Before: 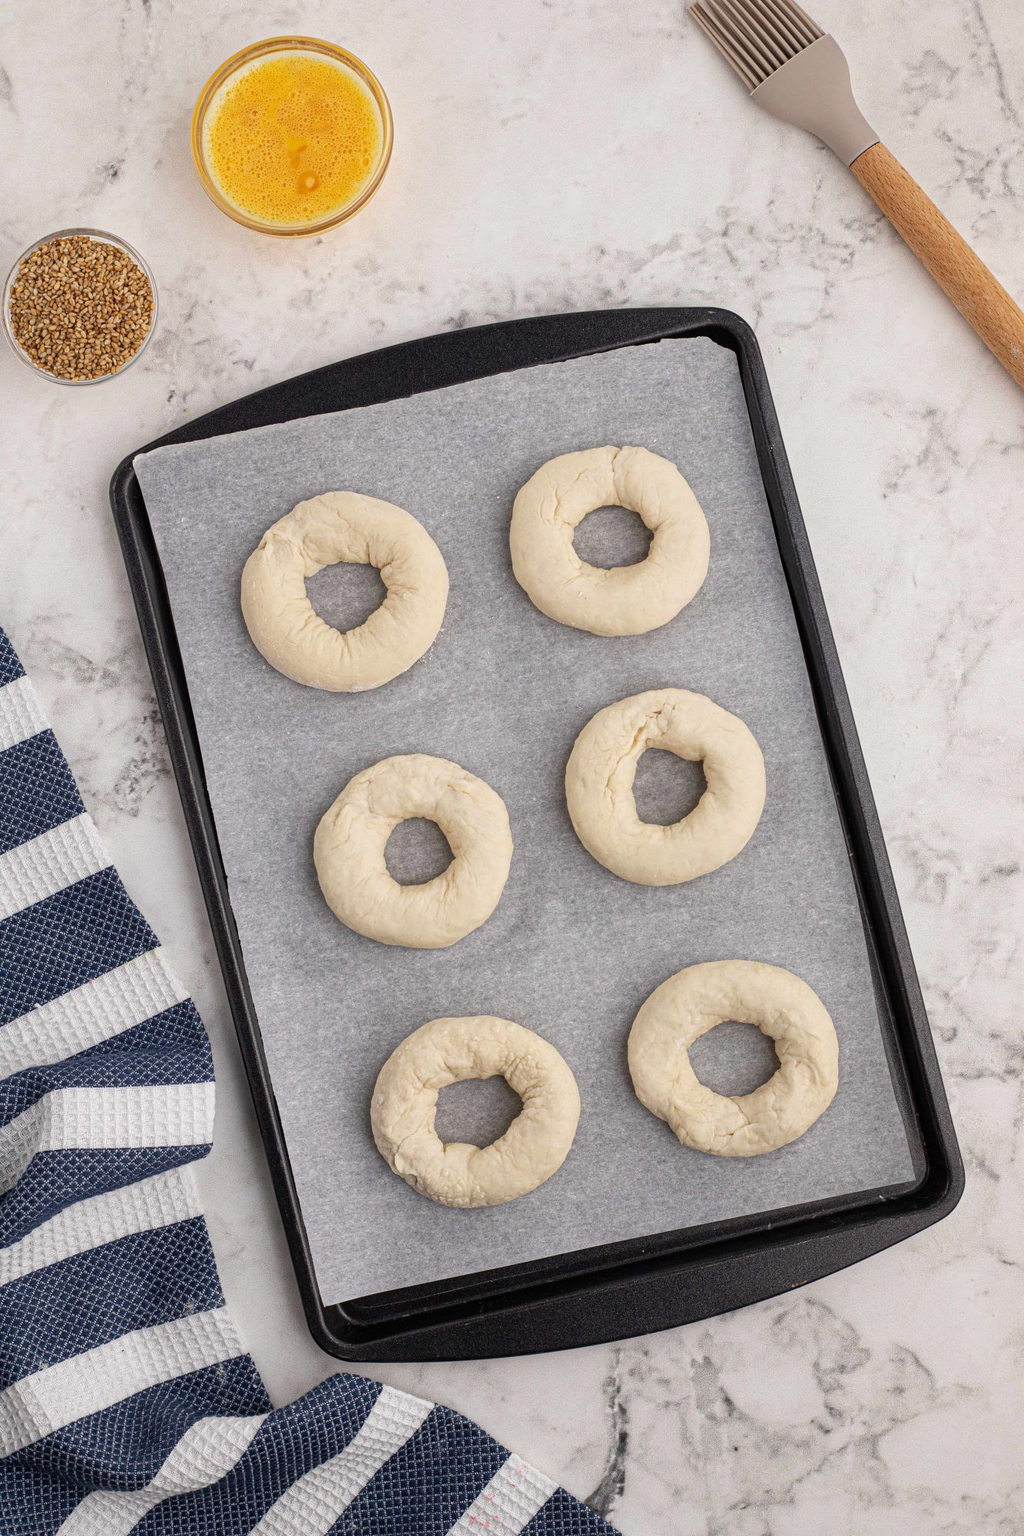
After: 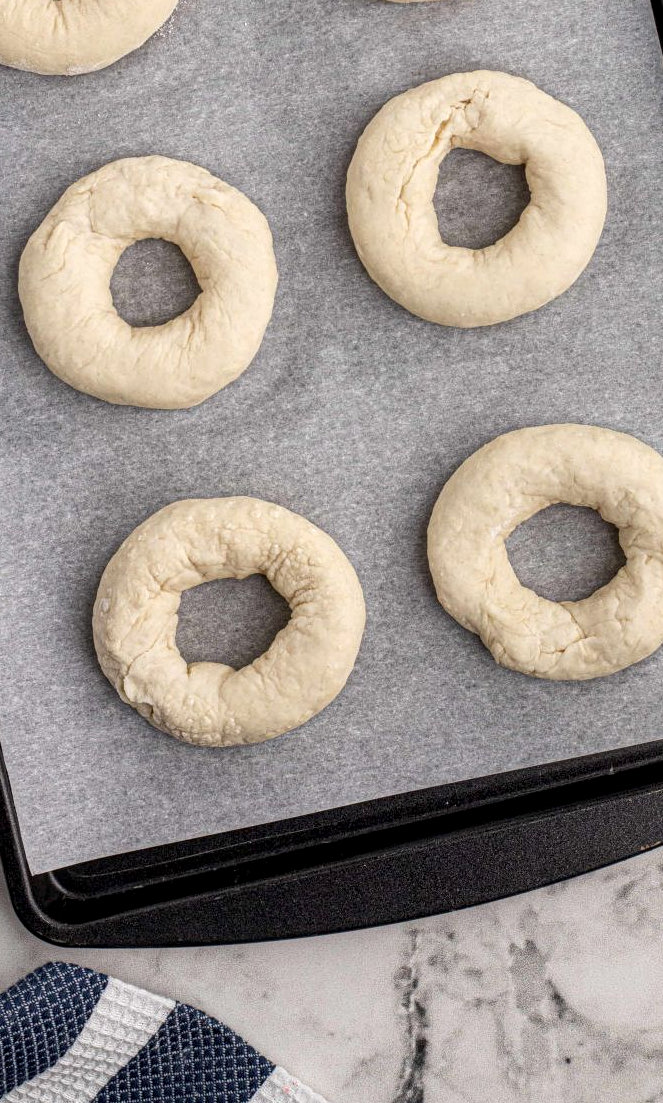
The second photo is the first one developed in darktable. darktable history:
local contrast: detail 150%
contrast equalizer: octaves 7, y [[0.5, 0.486, 0.447, 0.446, 0.489, 0.5], [0.5 ×6], [0.5 ×6], [0 ×6], [0 ×6]], mix 0.606
crop: left 29.284%, top 41.343%, right 20.923%, bottom 3.481%
